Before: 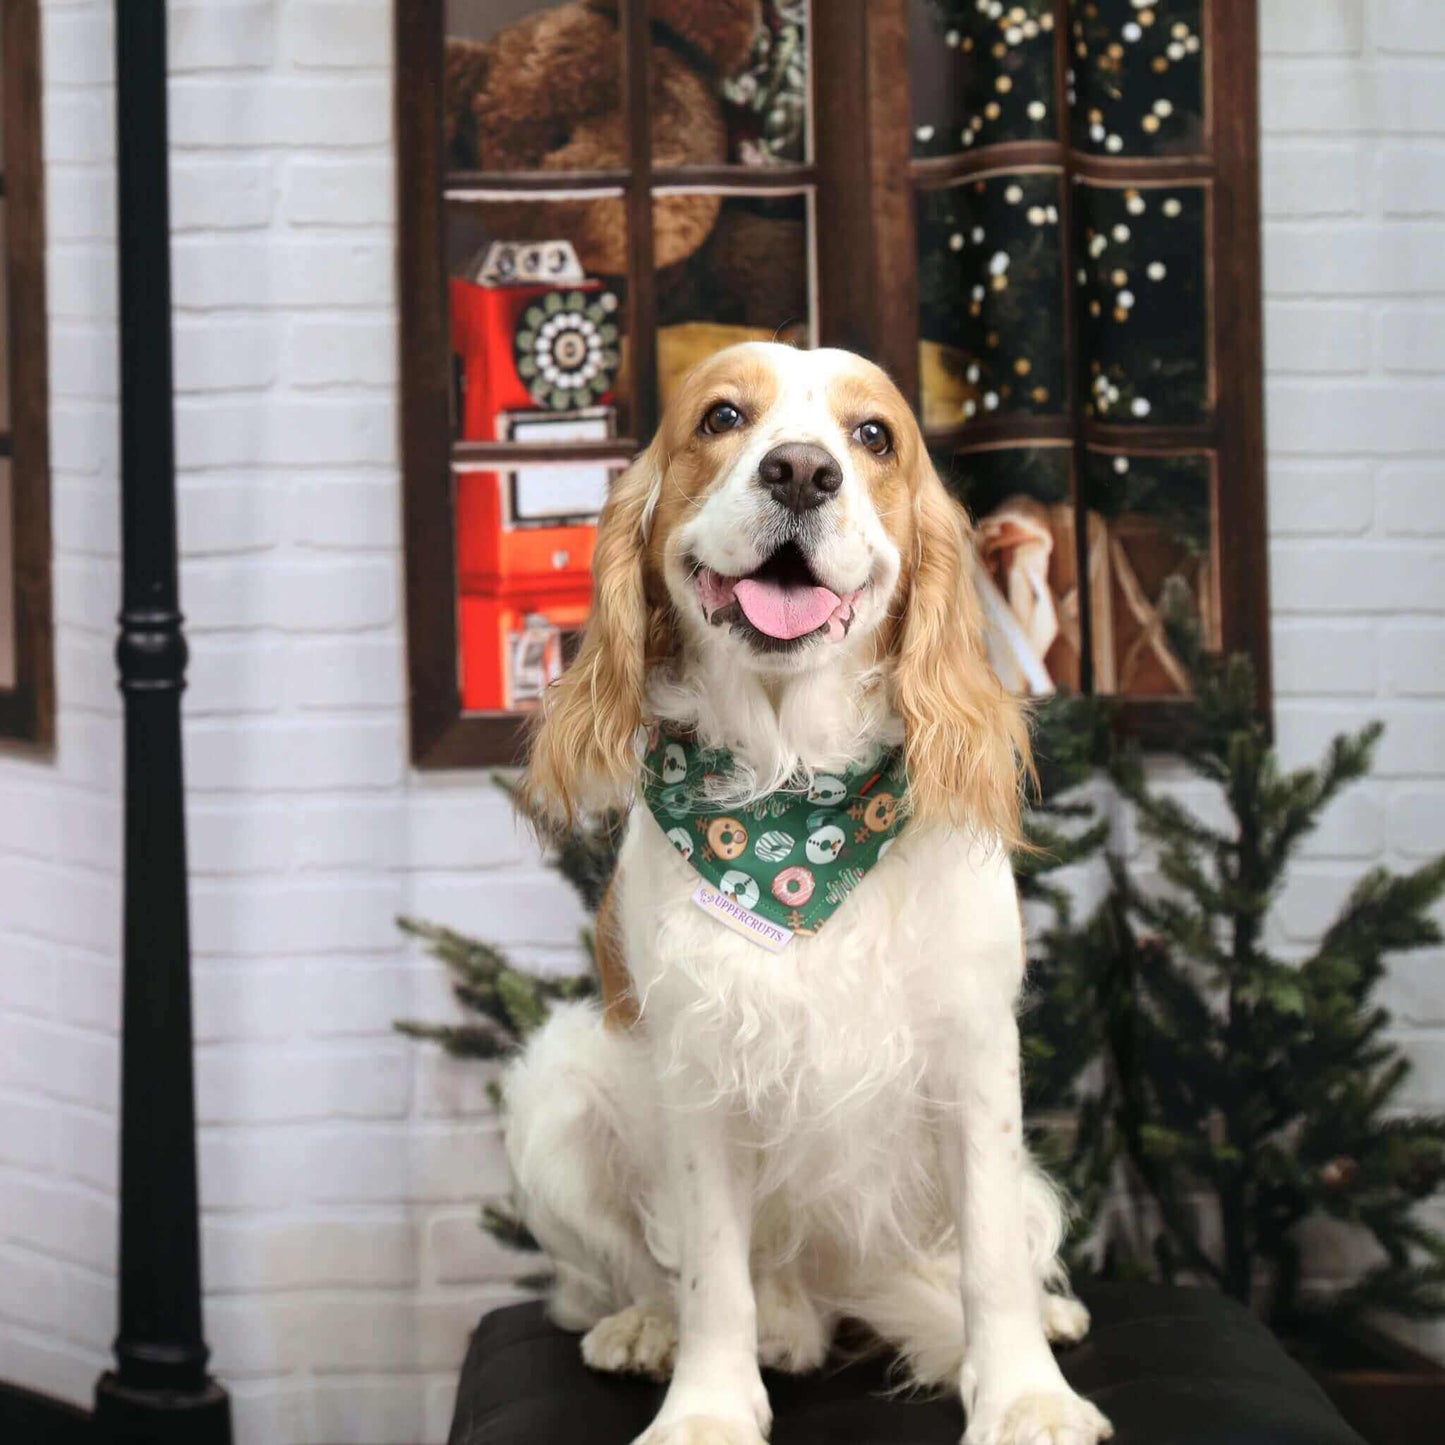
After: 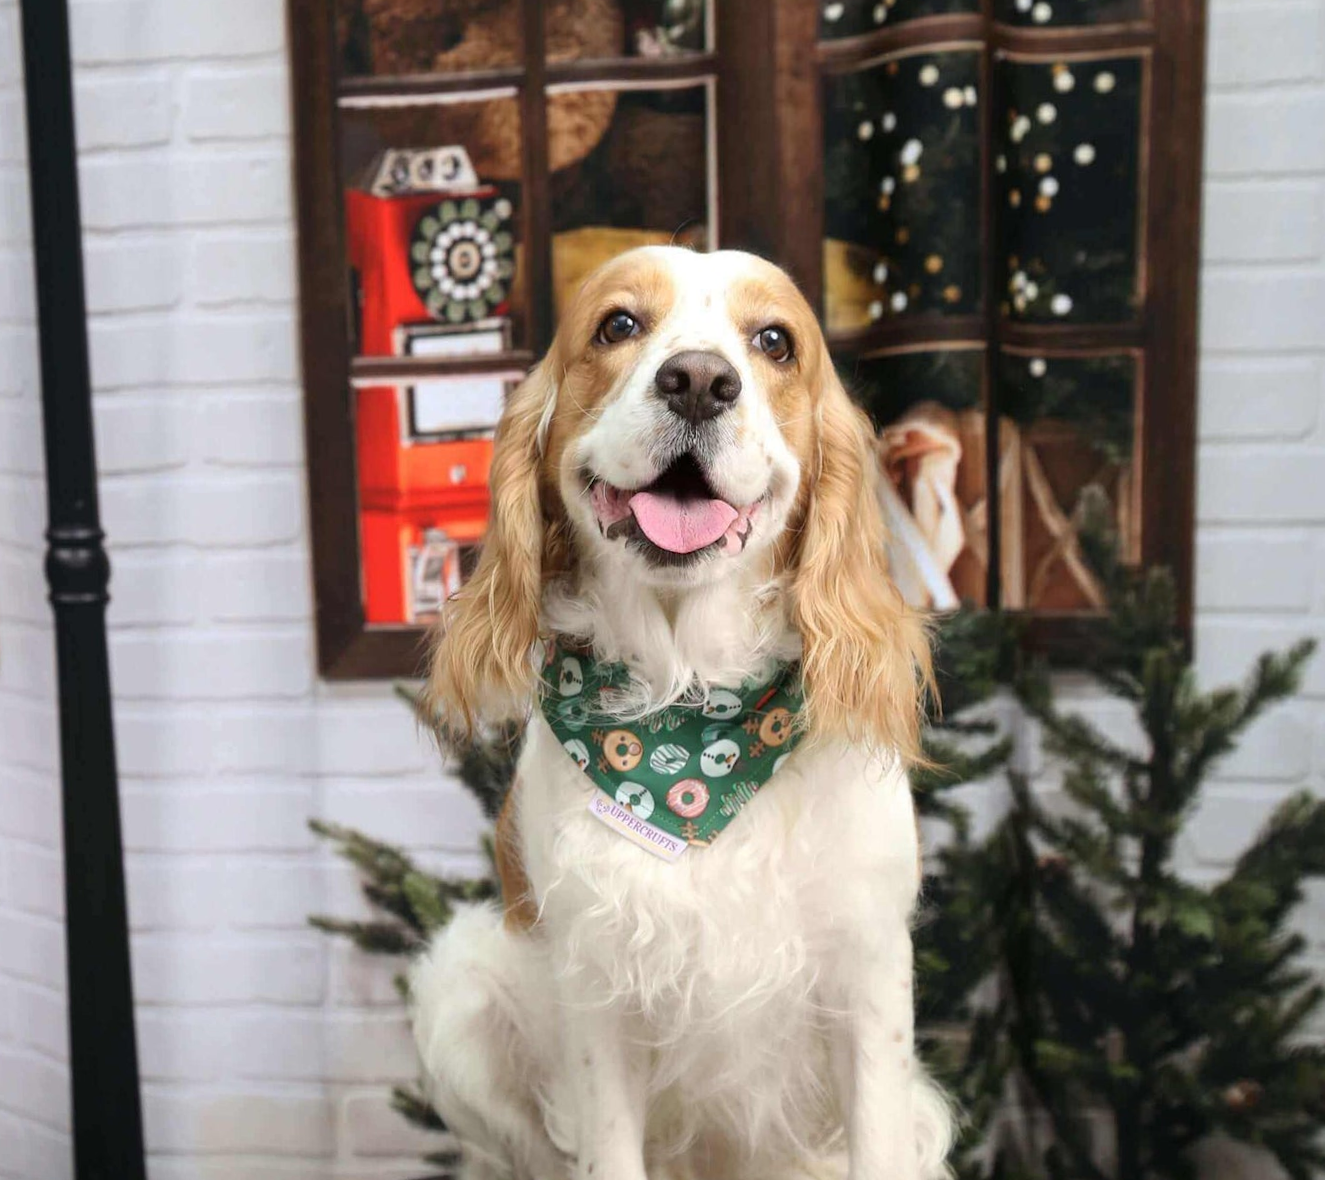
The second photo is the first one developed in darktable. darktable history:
rotate and perspective: rotation 0.062°, lens shift (vertical) 0.115, lens shift (horizontal) -0.133, crop left 0.047, crop right 0.94, crop top 0.061, crop bottom 0.94
crop: left 1.507%, top 6.147%, right 1.379%, bottom 6.637%
